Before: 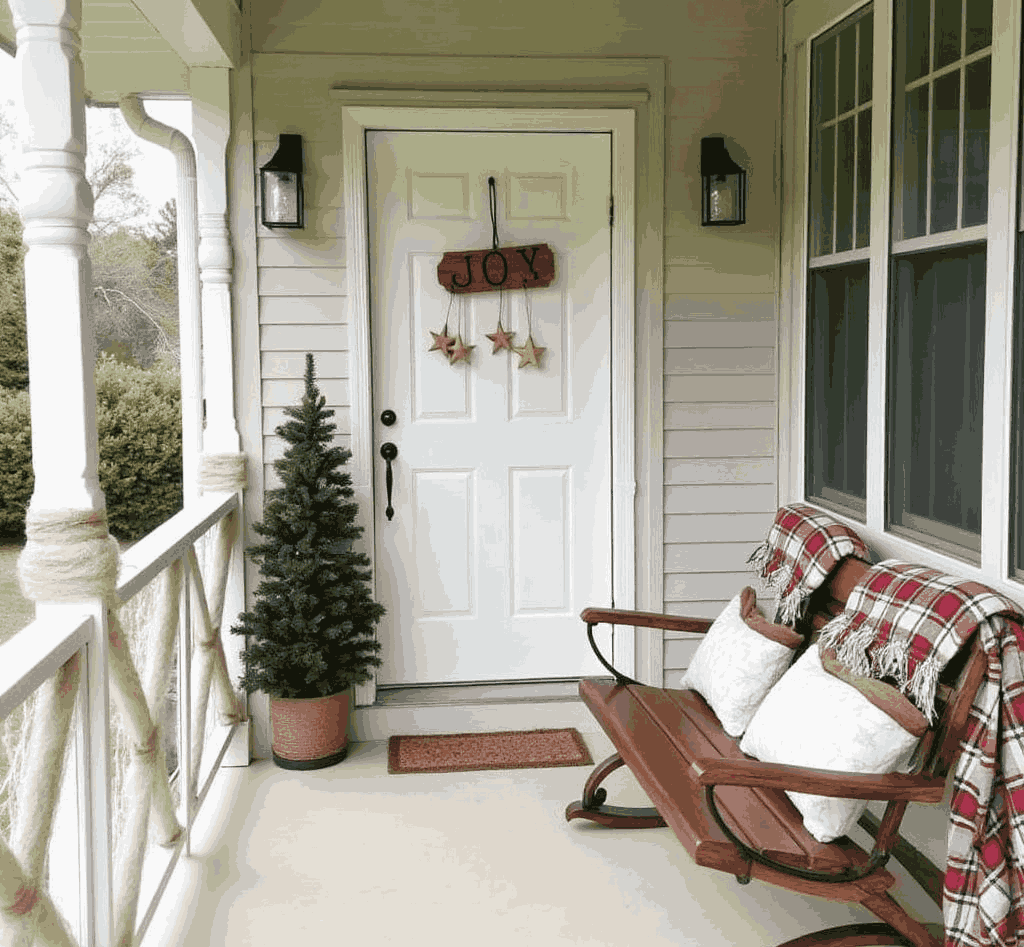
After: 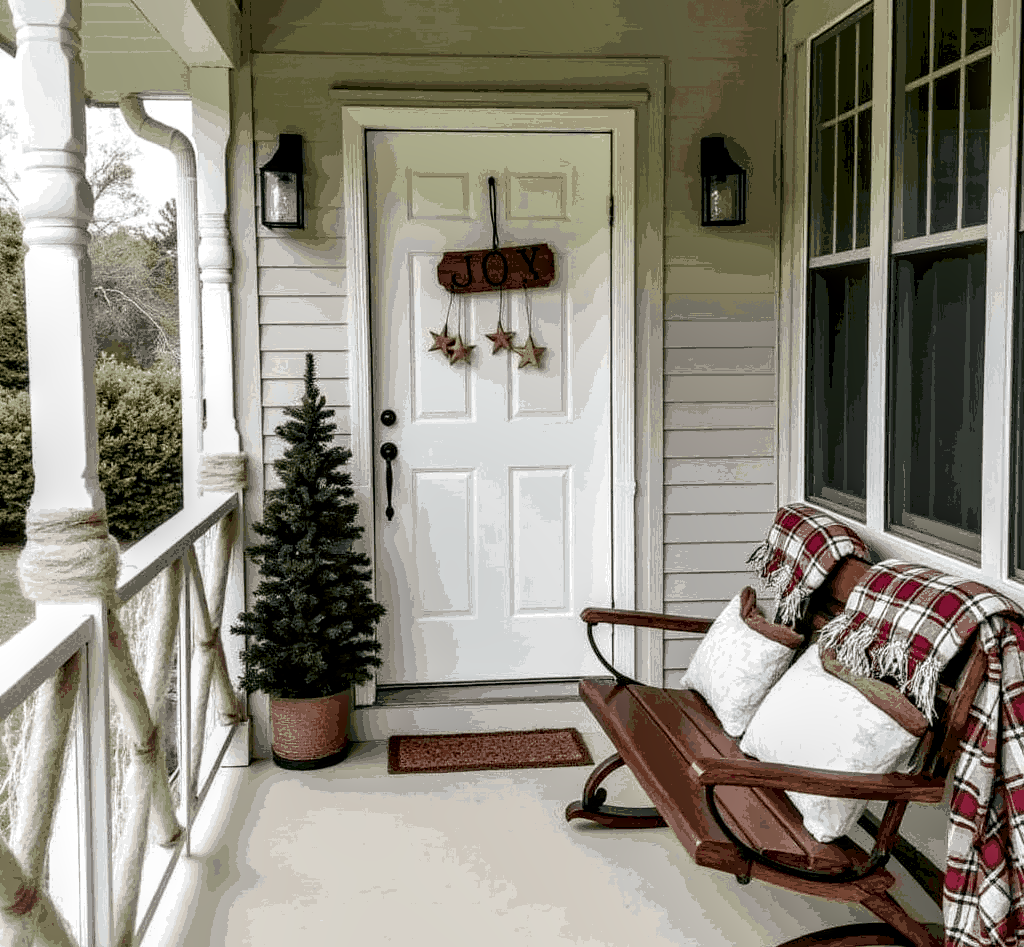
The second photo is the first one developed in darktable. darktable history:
local contrast: highlights 16%, detail 188%
exposure: exposure -0.318 EV, compensate exposure bias true, compensate highlight preservation false
